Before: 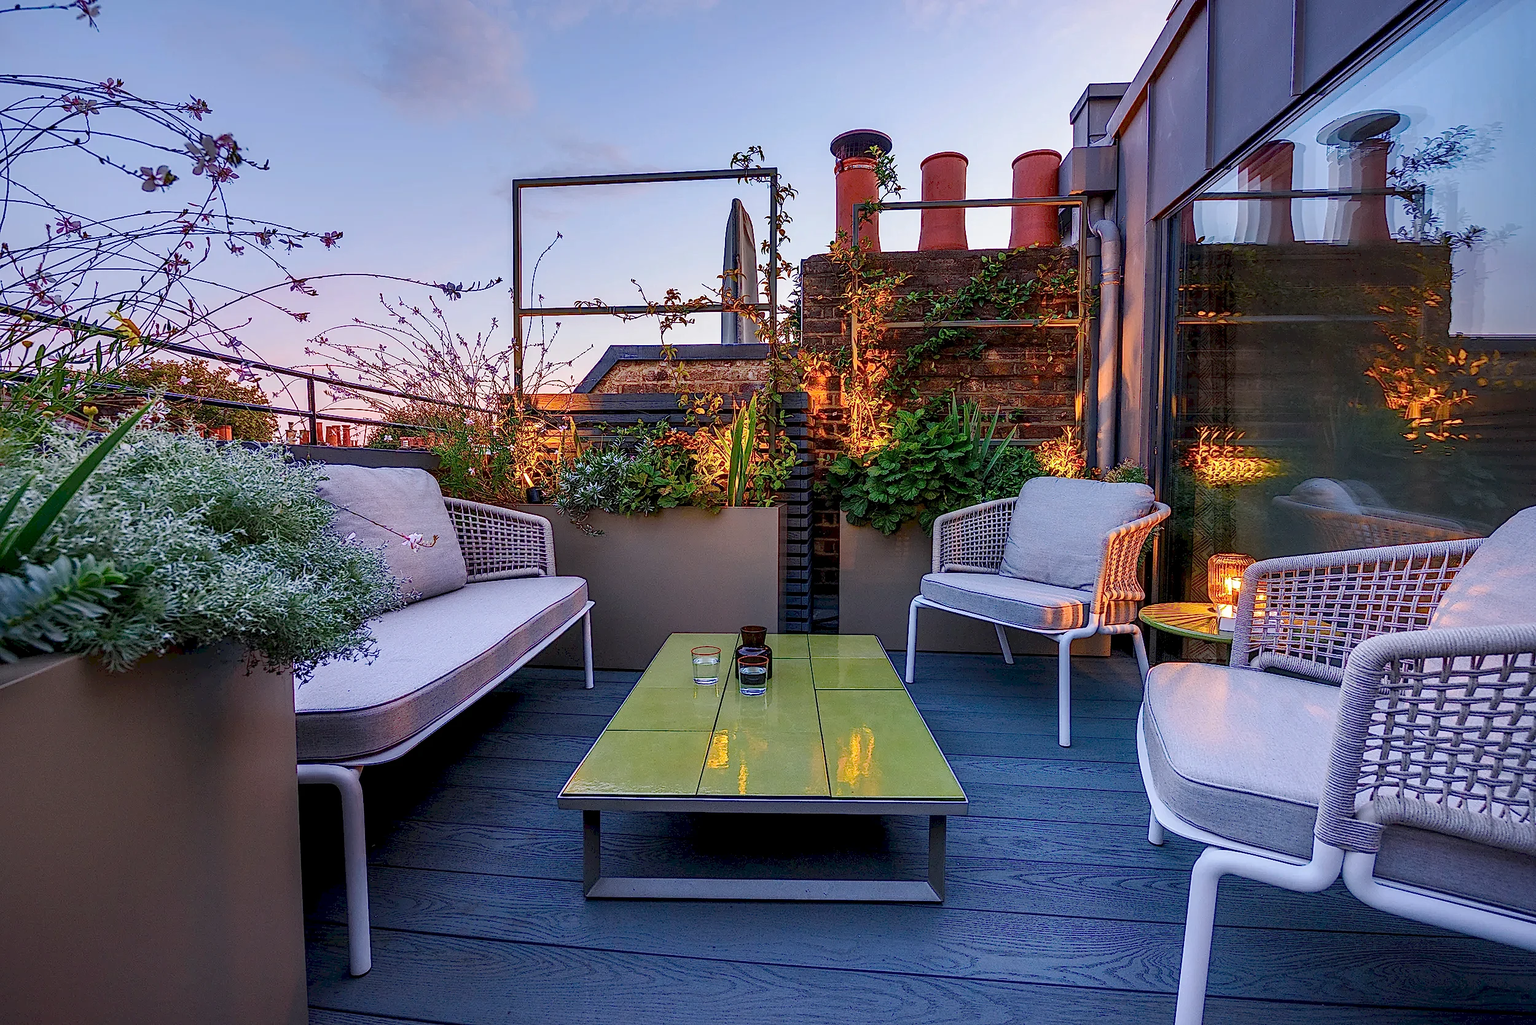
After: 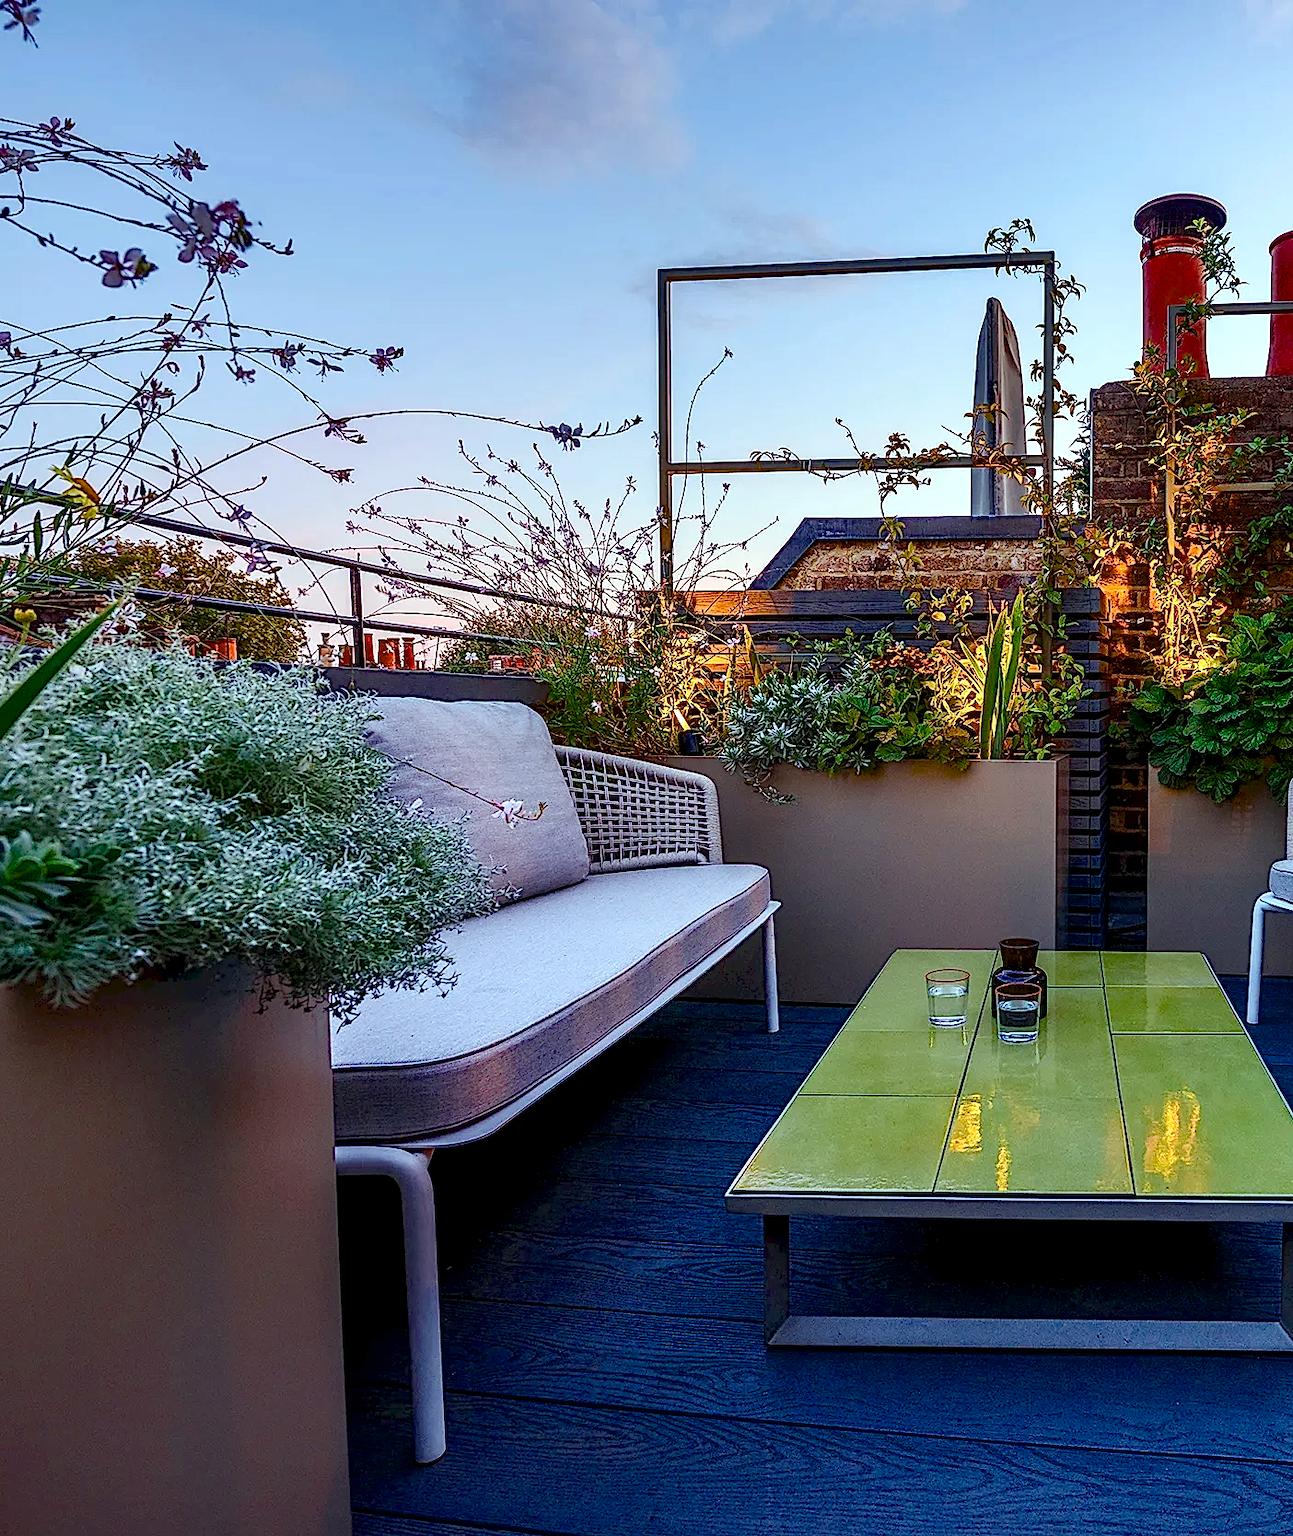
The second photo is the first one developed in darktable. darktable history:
crop: left 4.824%, right 38.966%
color balance rgb: highlights gain › luminance 20.226%, highlights gain › chroma 2.712%, highlights gain › hue 171.44°, perceptual saturation grading › global saturation 20%, perceptual saturation grading › highlights -24.98%, perceptual saturation grading › shadows 25.436%, saturation formula JzAzBz (2021)
